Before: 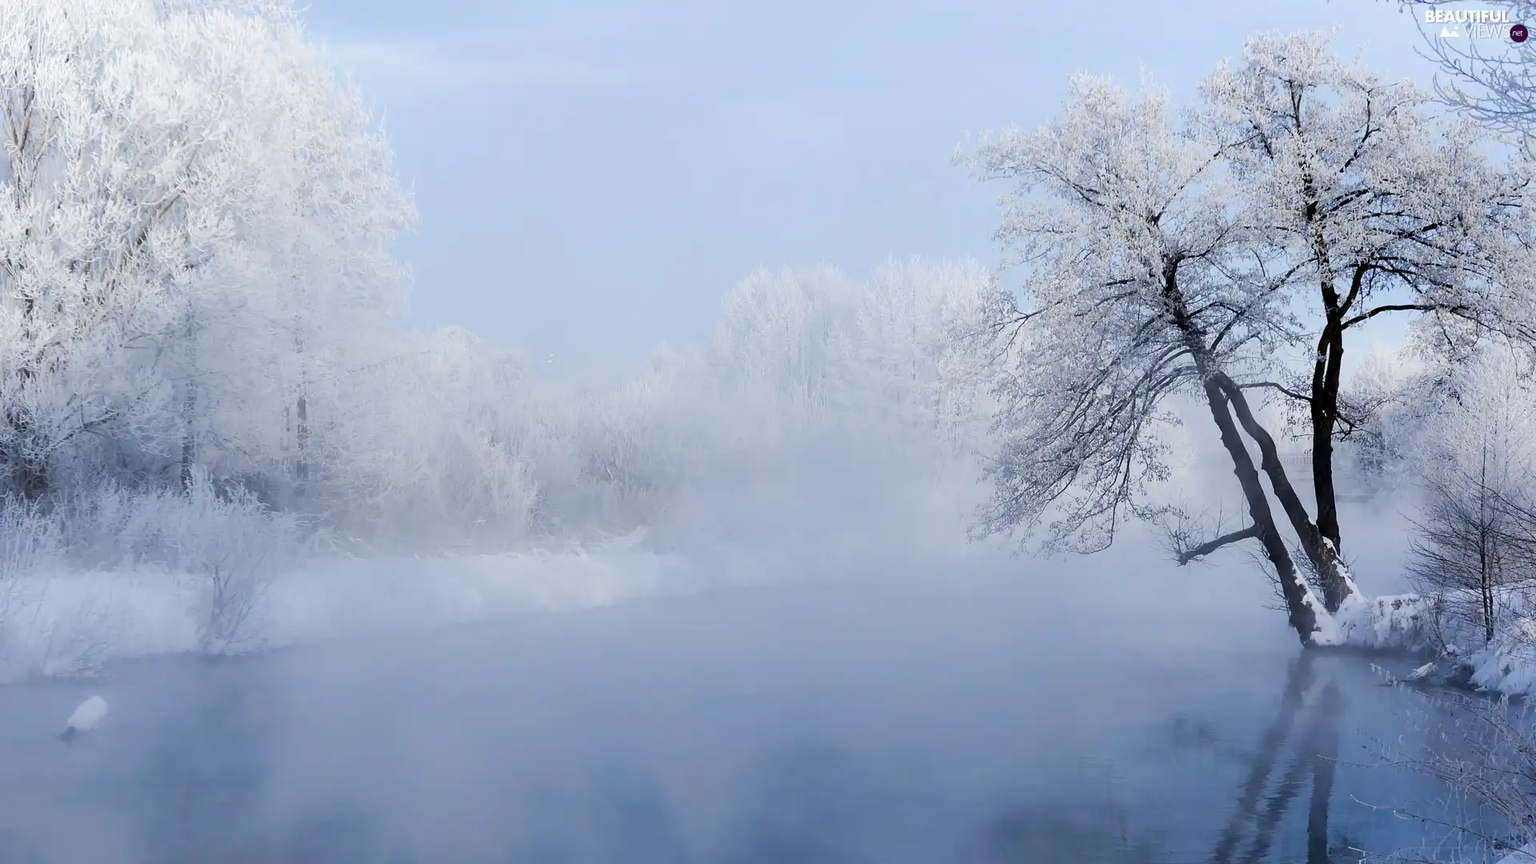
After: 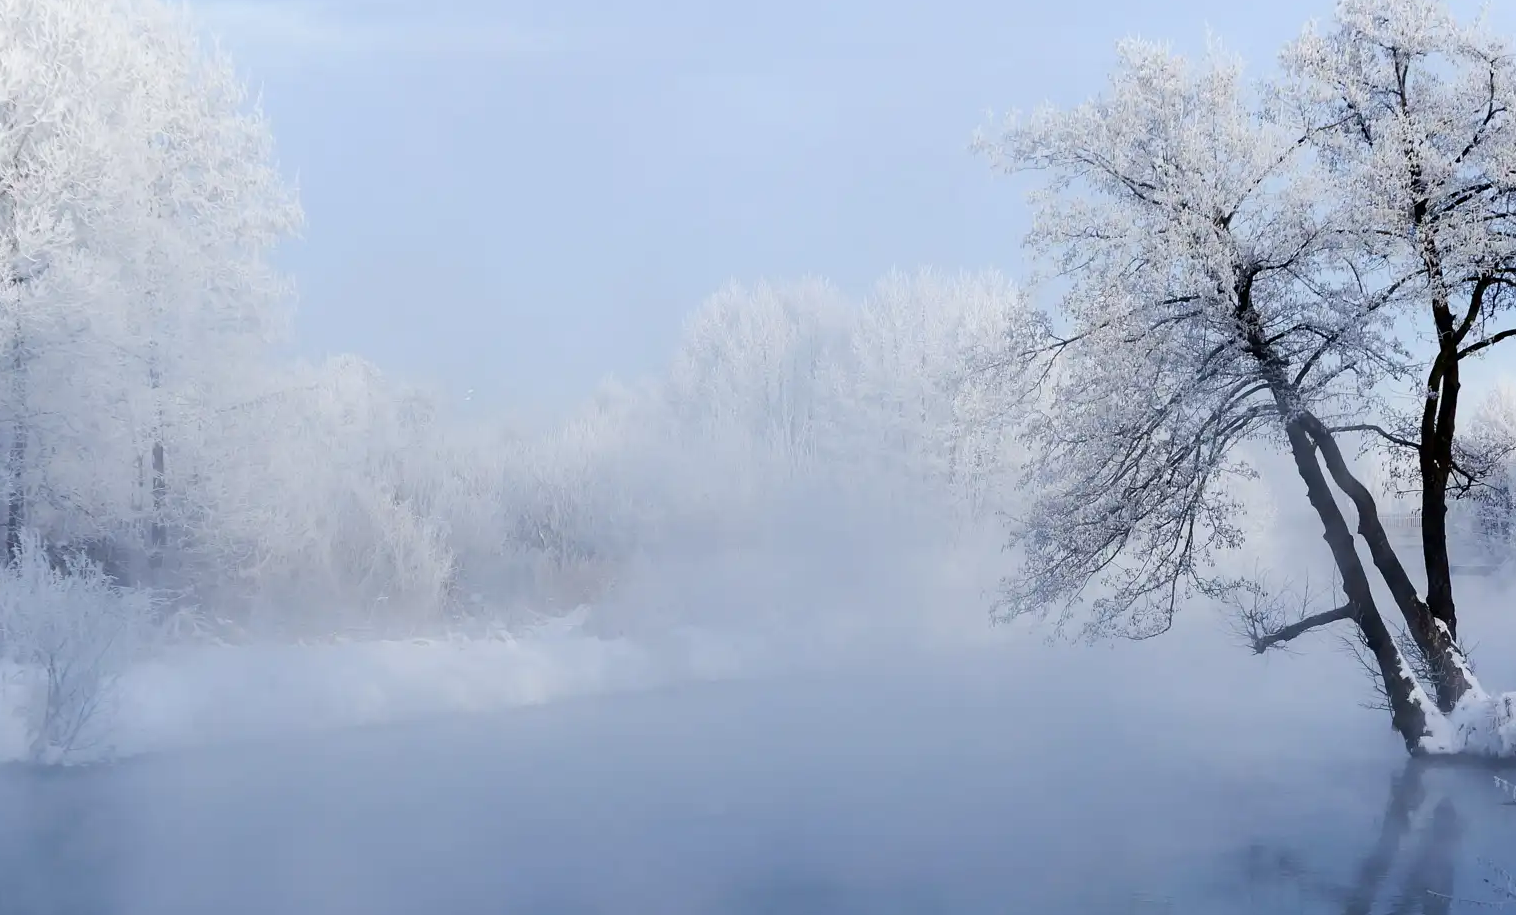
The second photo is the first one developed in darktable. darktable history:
crop: left 11.428%, top 4.936%, right 9.571%, bottom 10.315%
